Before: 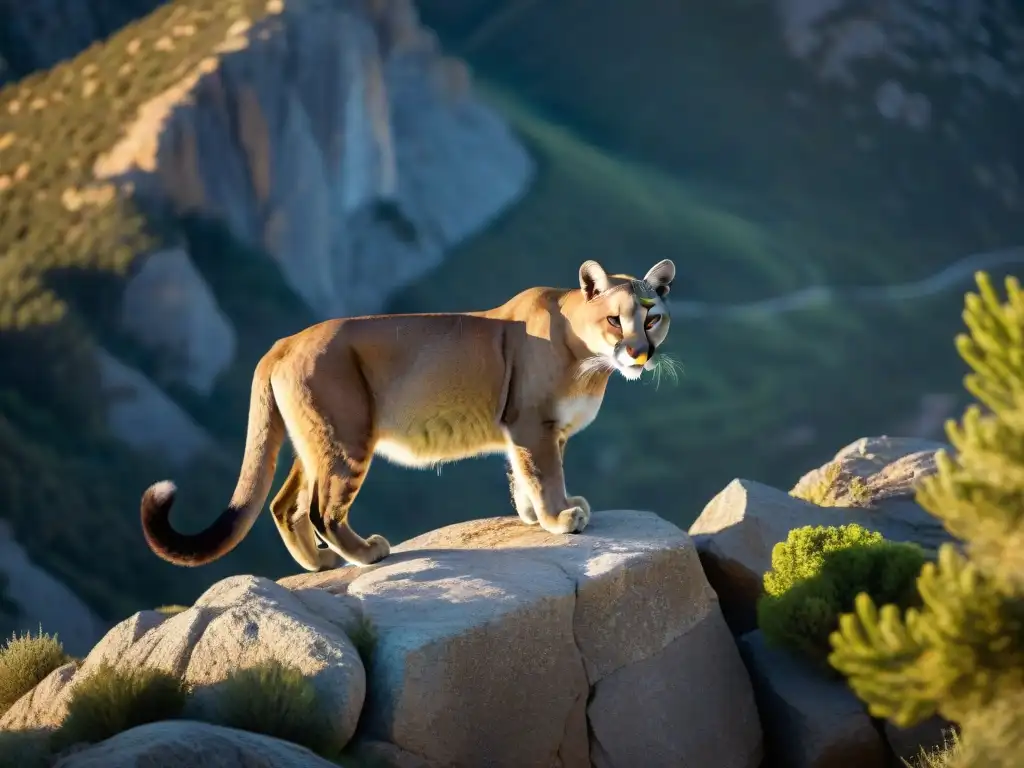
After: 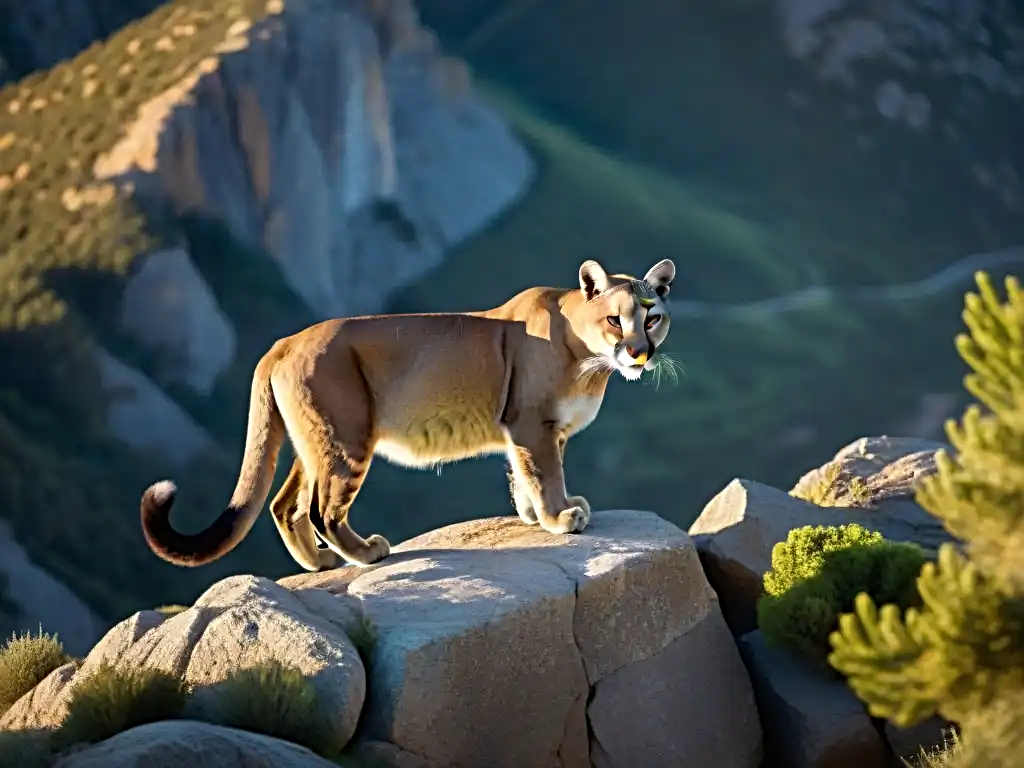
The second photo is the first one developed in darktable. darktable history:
sharpen: radius 3.978
